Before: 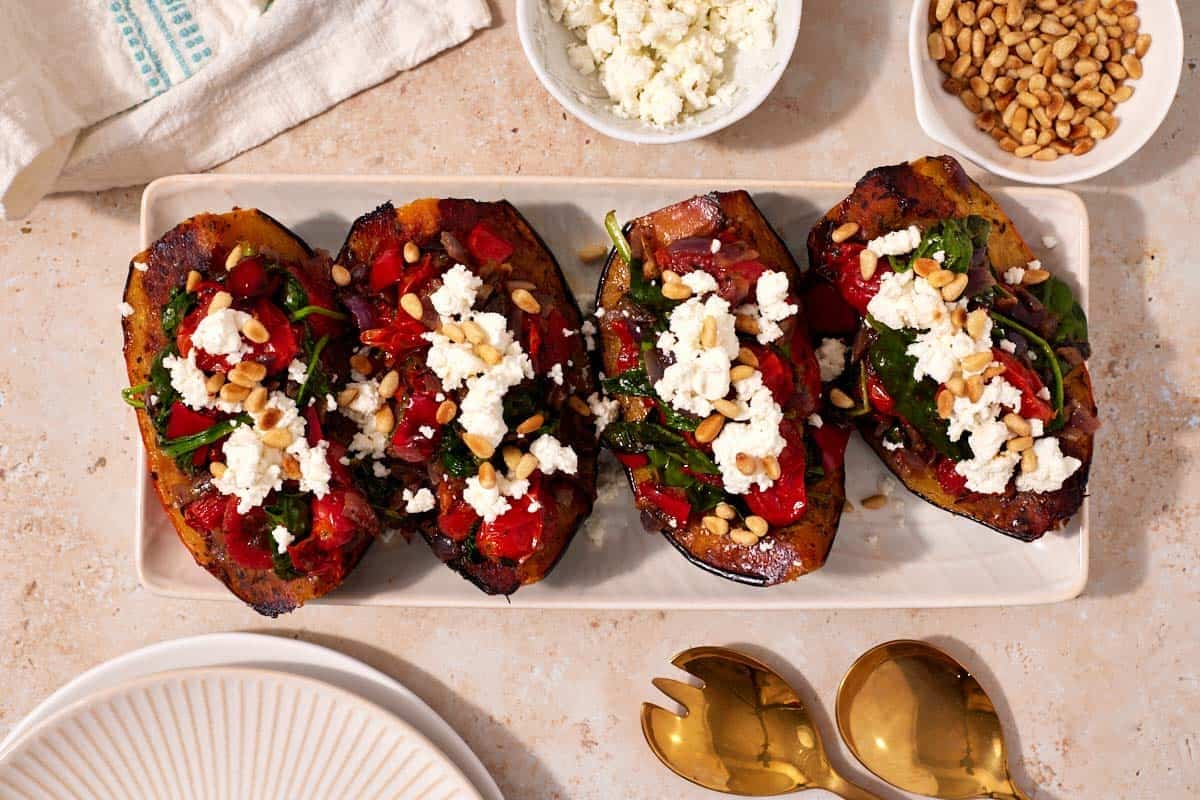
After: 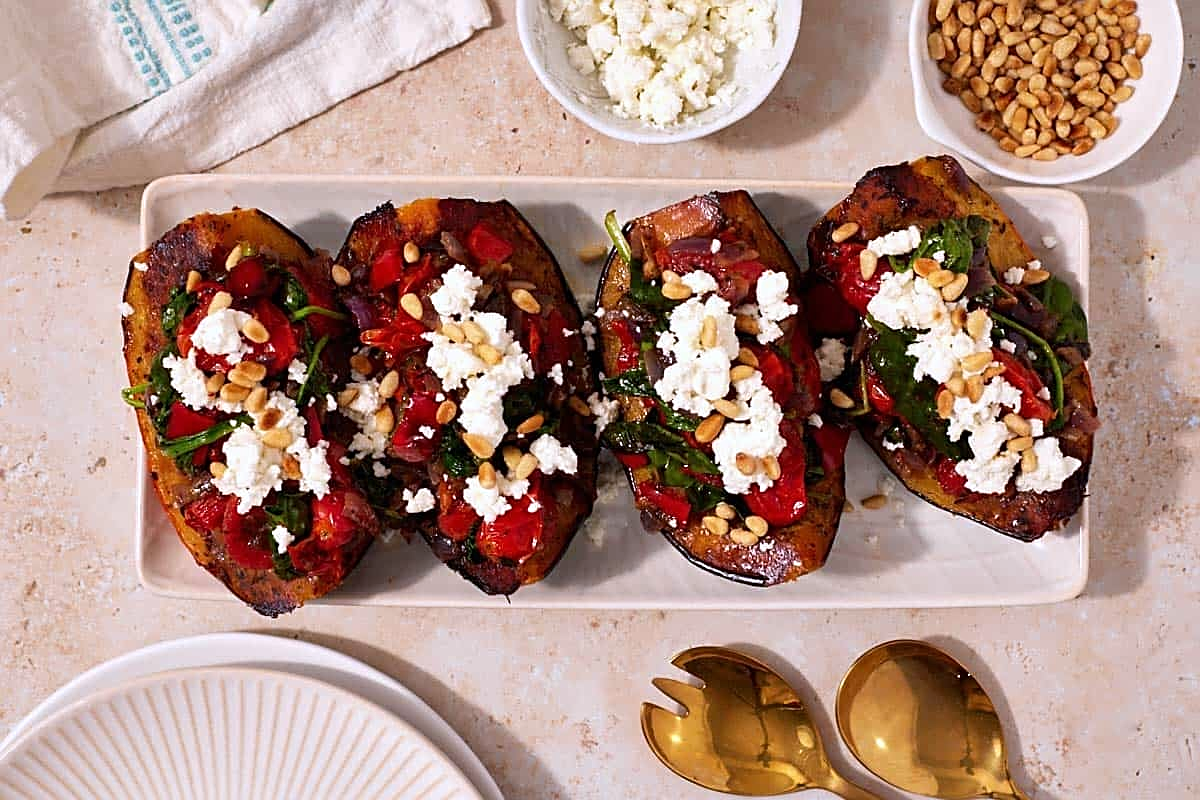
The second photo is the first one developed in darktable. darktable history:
sharpen: on, module defaults
white balance: red 0.984, blue 1.059
